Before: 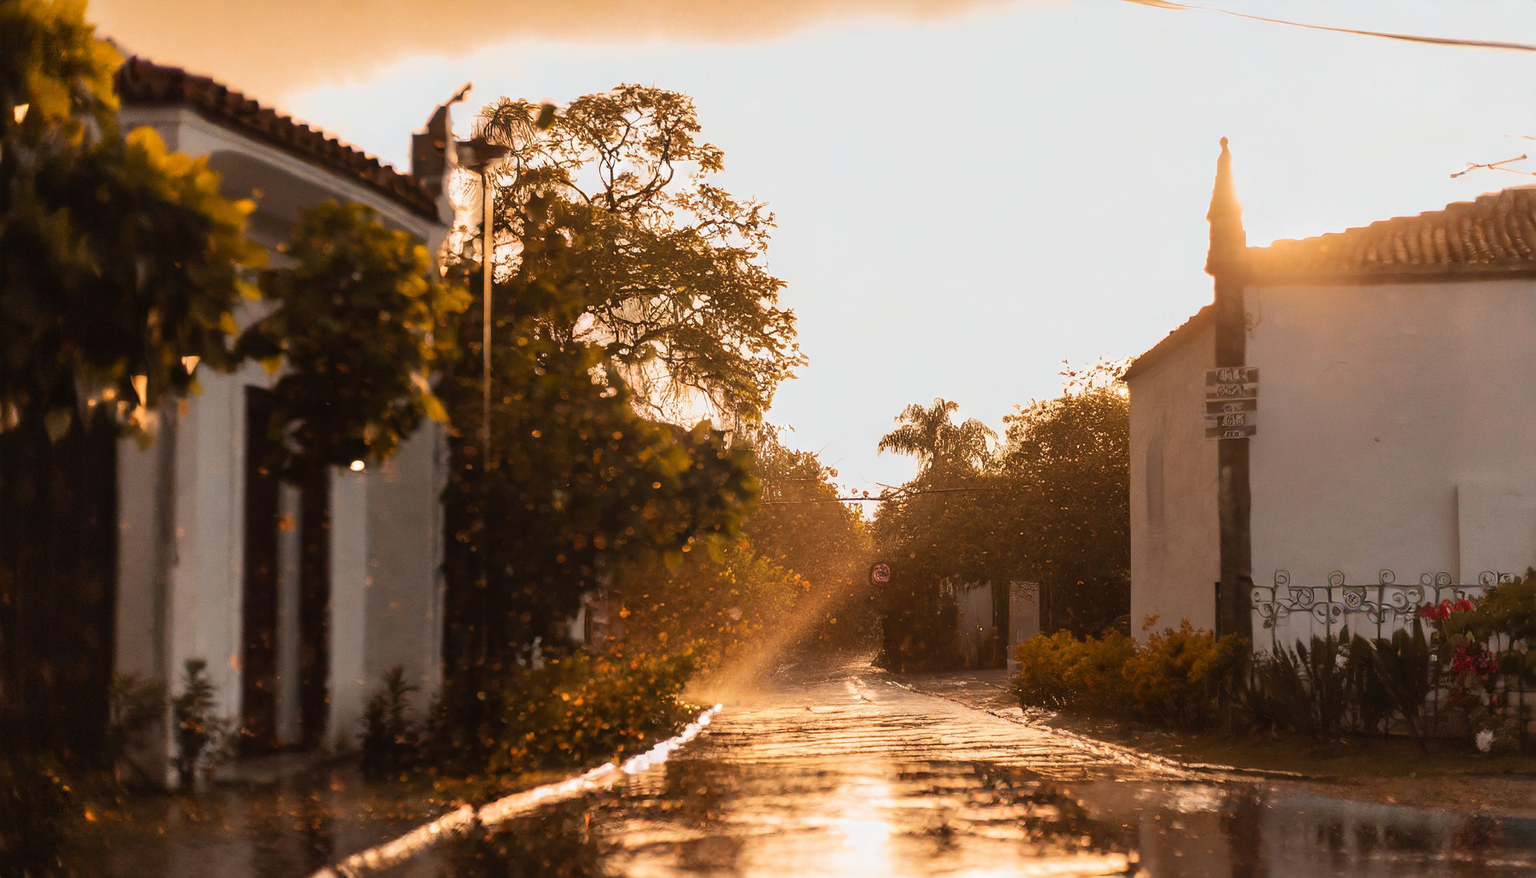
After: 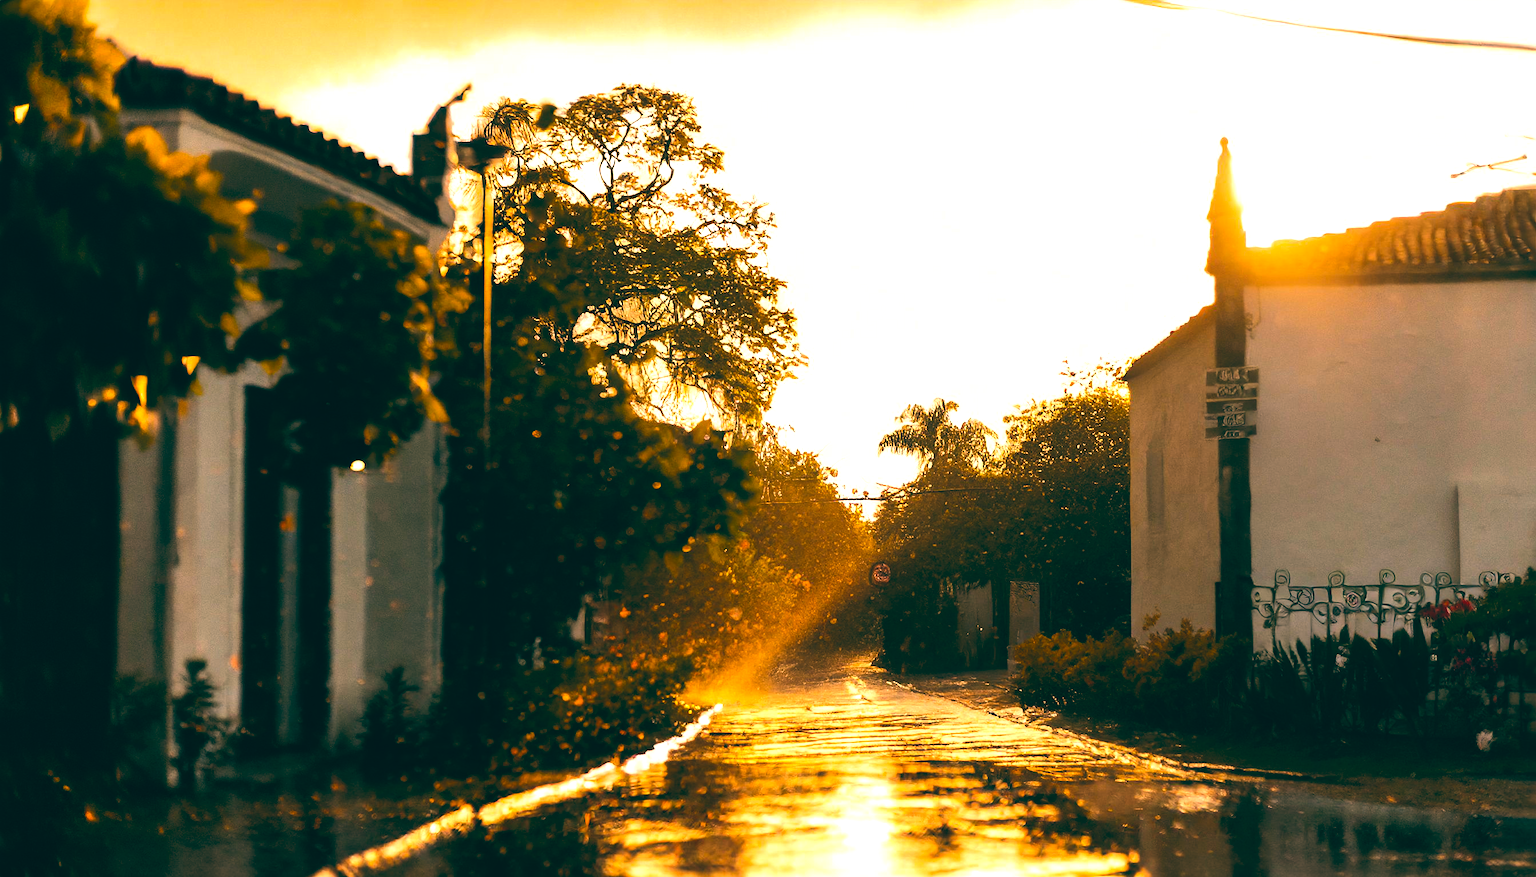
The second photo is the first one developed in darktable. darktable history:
color balance: lift [1.005, 0.99, 1.007, 1.01], gamma [1, 0.979, 1.011, 1.021], gain [0.923, 1.098, 1.025, 0.902], input saturation 90.45%, contrast 7.73%, output saturation 105.91%
tone equalizer: -8 EV -0.75 EV, -7 EV -0.7 EV, -6 EV -0.6 EV, -5 EV -0.4 EV, -3 EV 0.4 EV, -2 EV 0.6 EV, -1 EV 0.7 EV, +0 EV 0.75 EV, edges refinement/feathering 500, mask exposure compensation -1.57 EV, preserve details no
color balance rgb: perceptual saturation grading › global saturation 30%, global vibrance 20%
